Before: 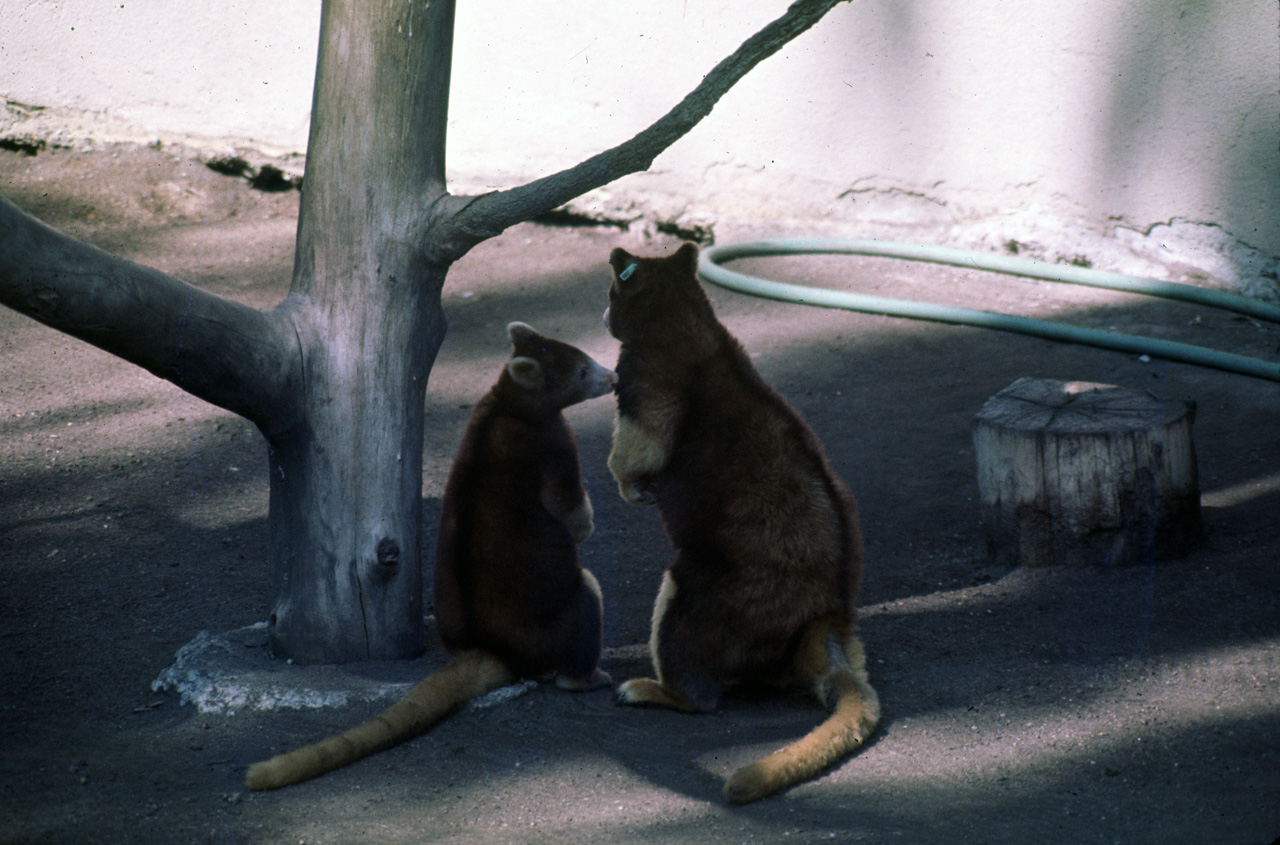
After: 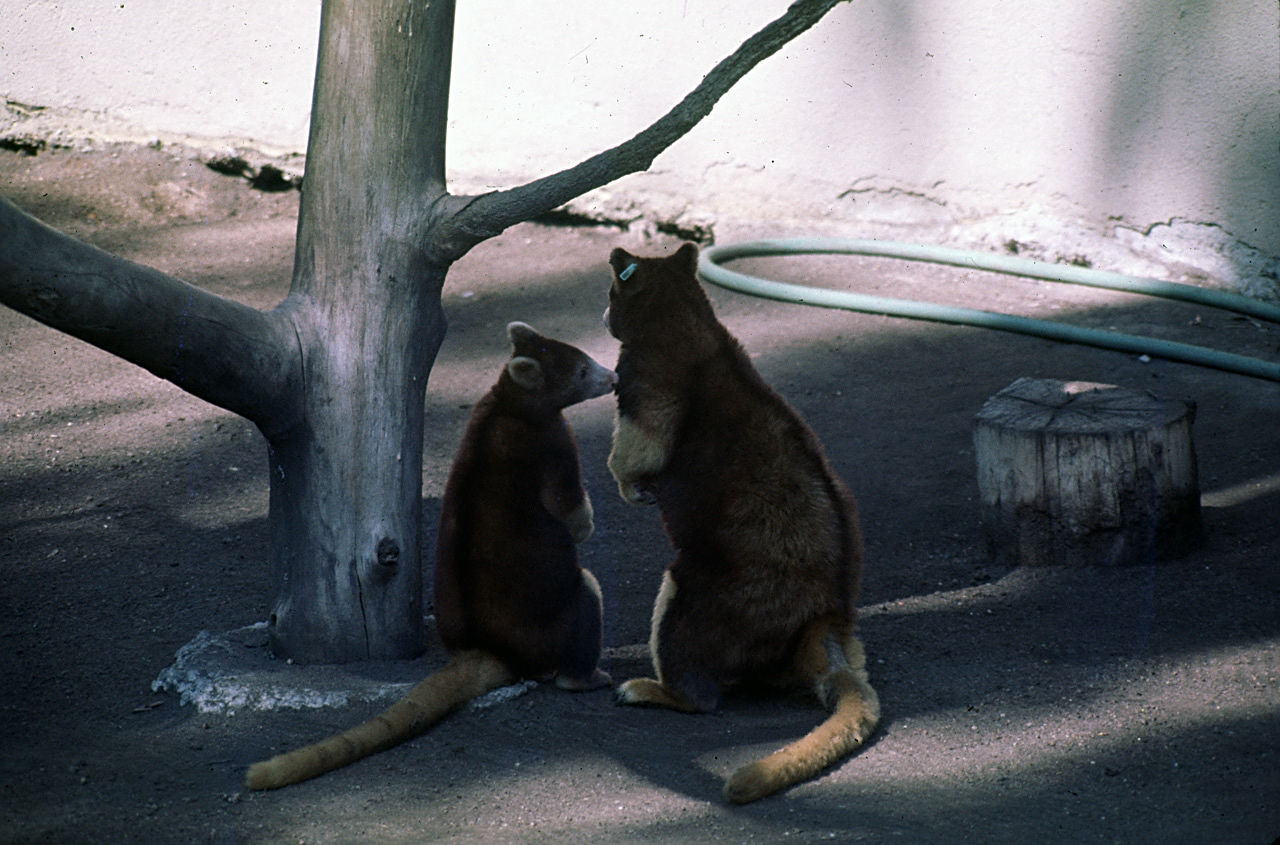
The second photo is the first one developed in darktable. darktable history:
sharpen: on, module defaults
exposure: exposure -0.01 EV
